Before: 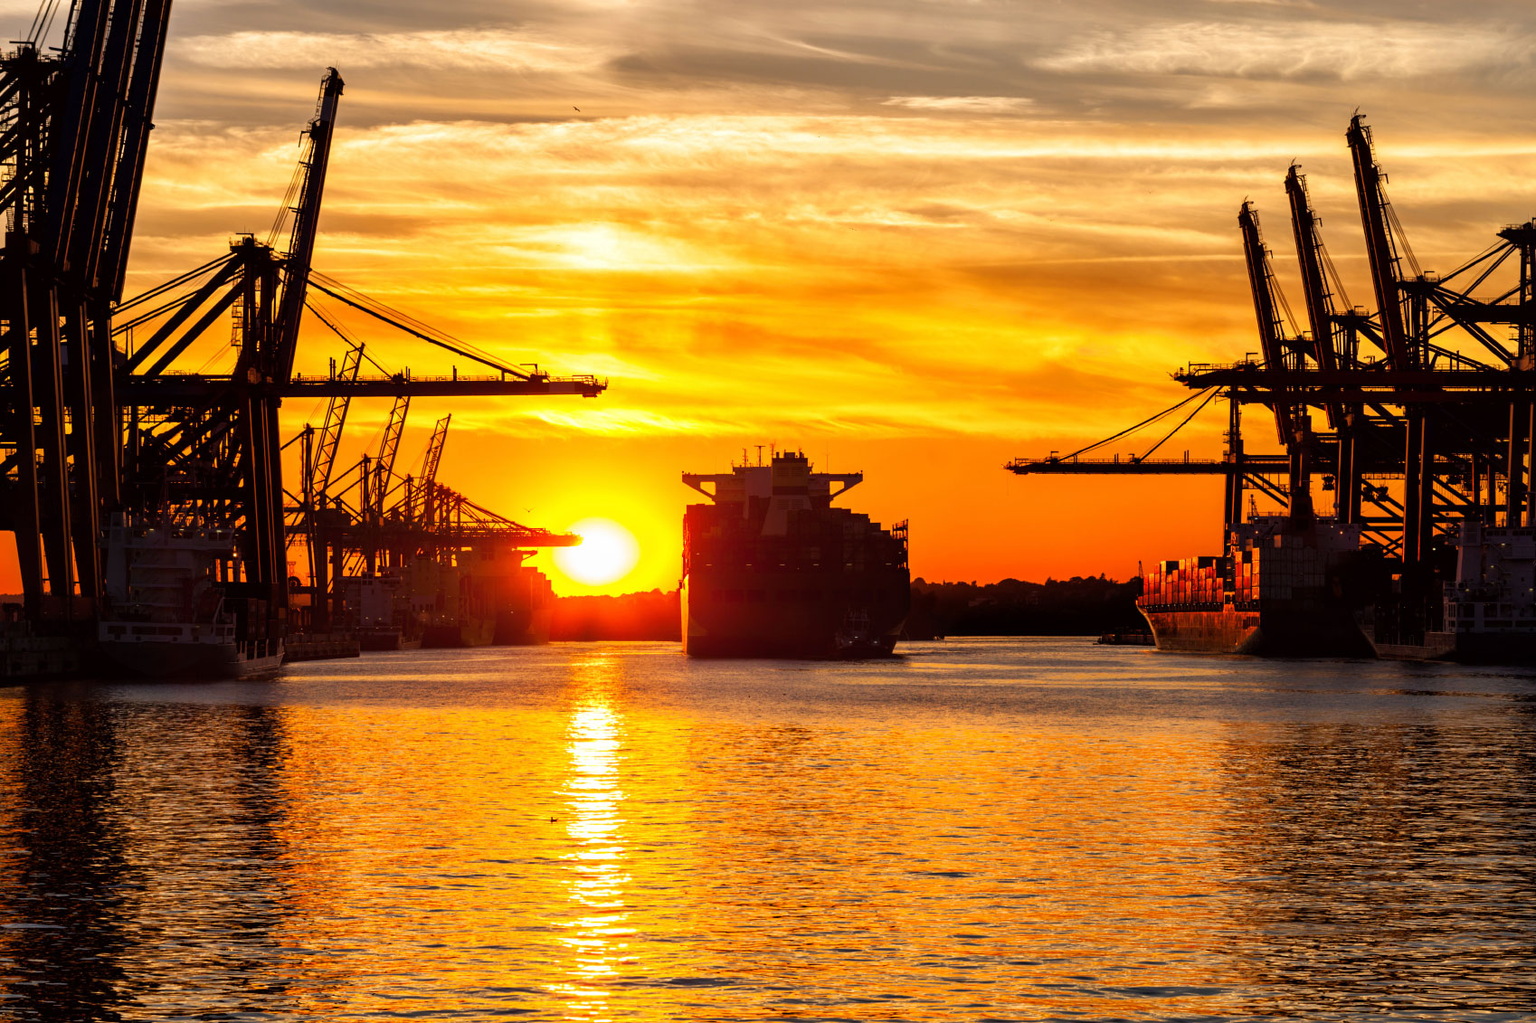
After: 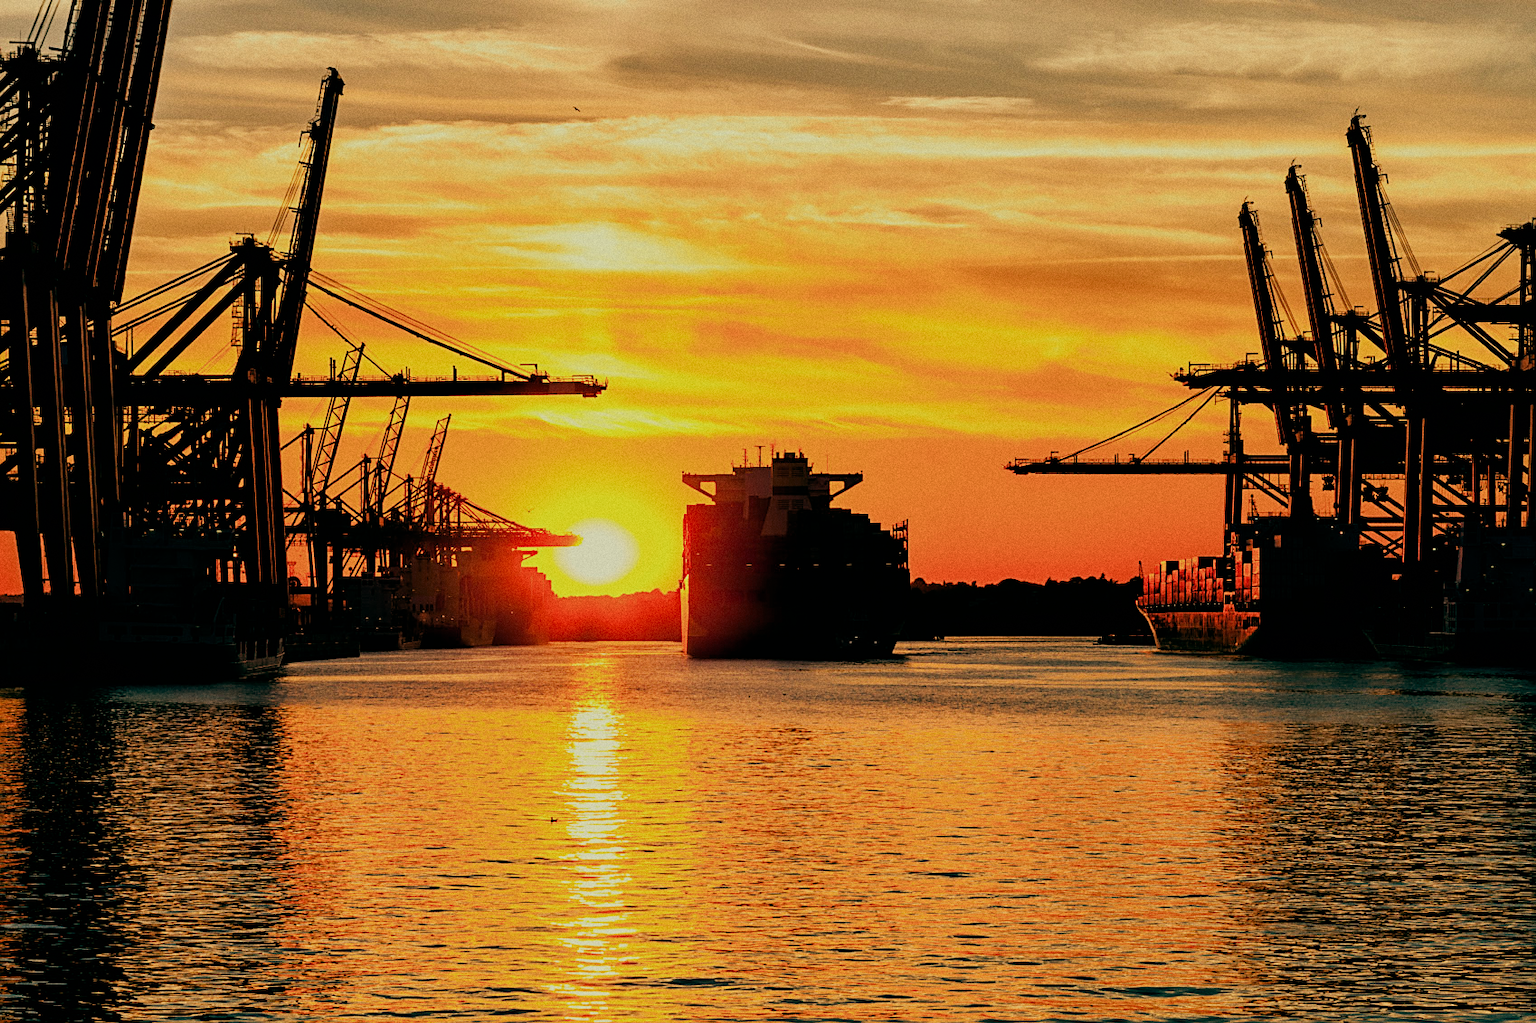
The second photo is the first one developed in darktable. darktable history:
color balance: mode lift, gamma, gain (sRGB), lift [1, 0.69, 1, 1], gamma [1, 1.482, 1, 1], gain [1, 1, 1, 0.802]
sharpen: on, module defaults
grain: strength 26%
filmic rgb: black relative exposure -8.54 EV, white relative exposure 5.52 EV, hardness 3.39, contrast 1.016
